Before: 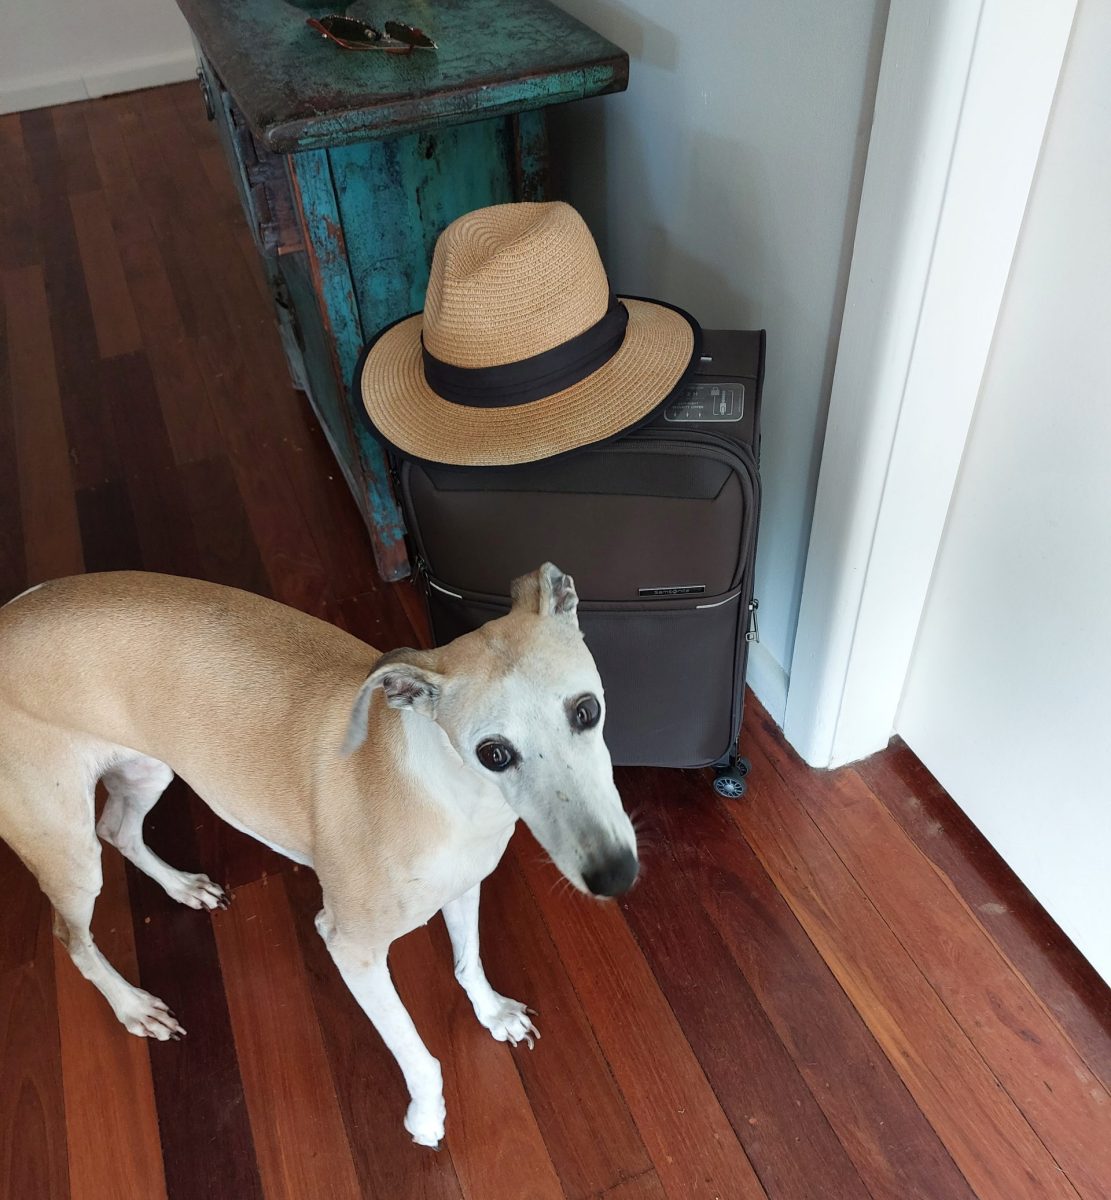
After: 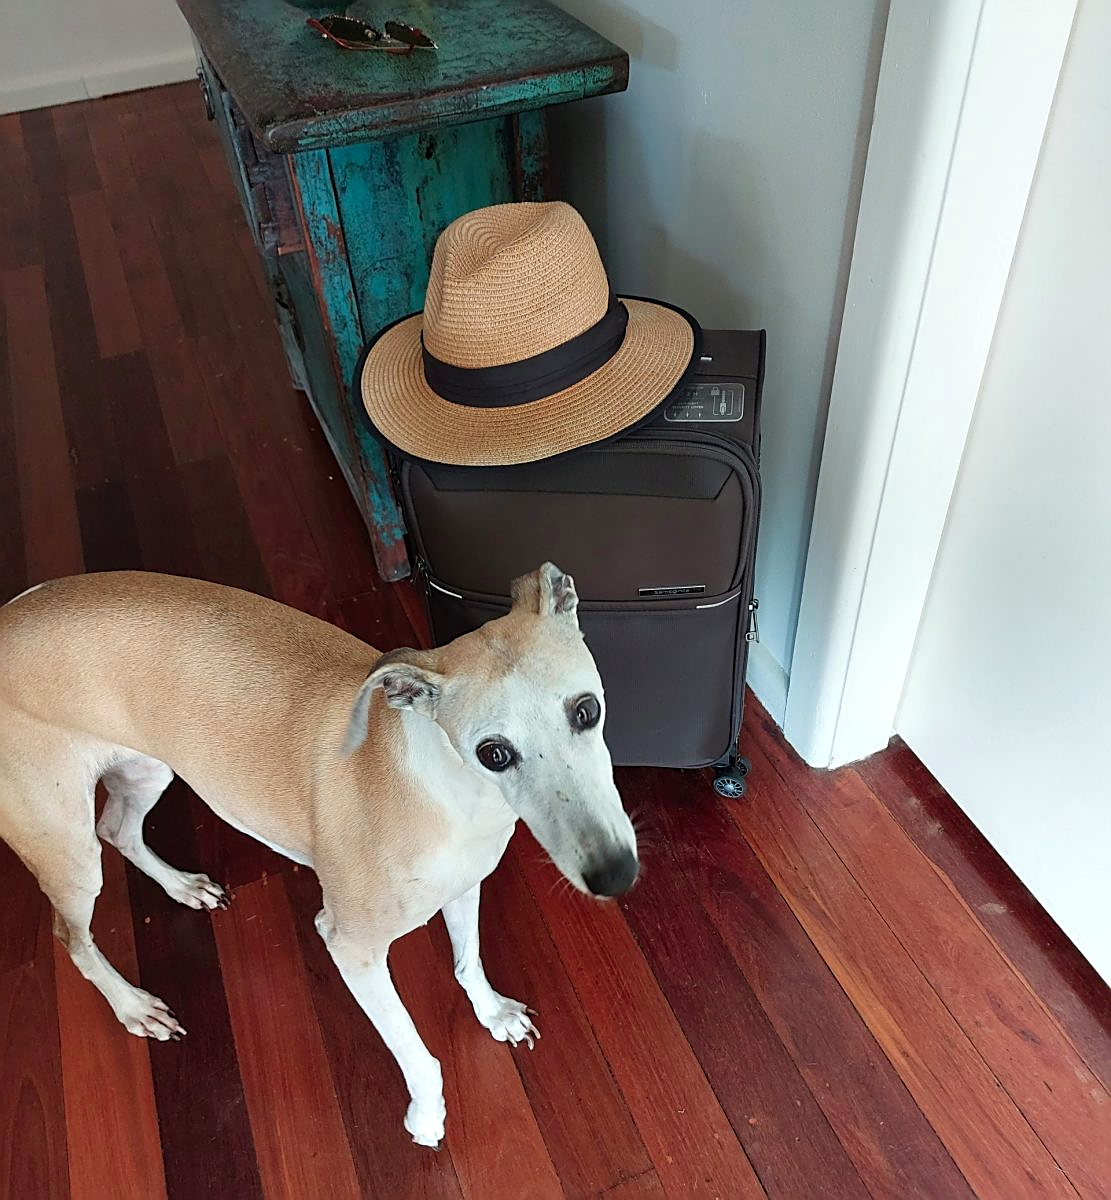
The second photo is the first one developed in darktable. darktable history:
sharpen: amount 0.575
color calibration: output R [0.946, 0.065, -0.013, 0], output G [-0.246, 1.264, -0.017, 0], output B [0.046, -0.098, 1.05, 0], illuminant custom, x 0.344, y 0.359, temperature 5045.54 K
levels: levels [0, 0.492, 0.984]
